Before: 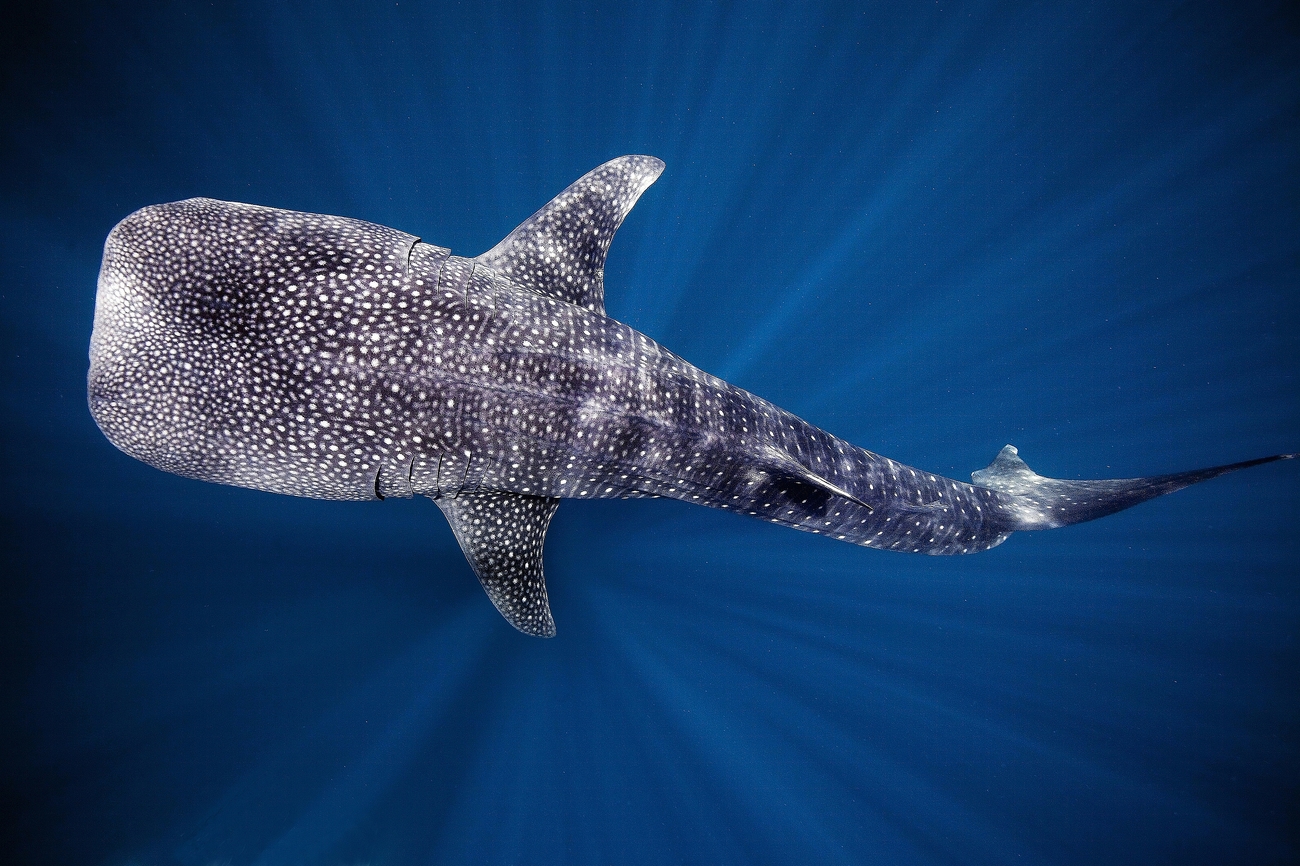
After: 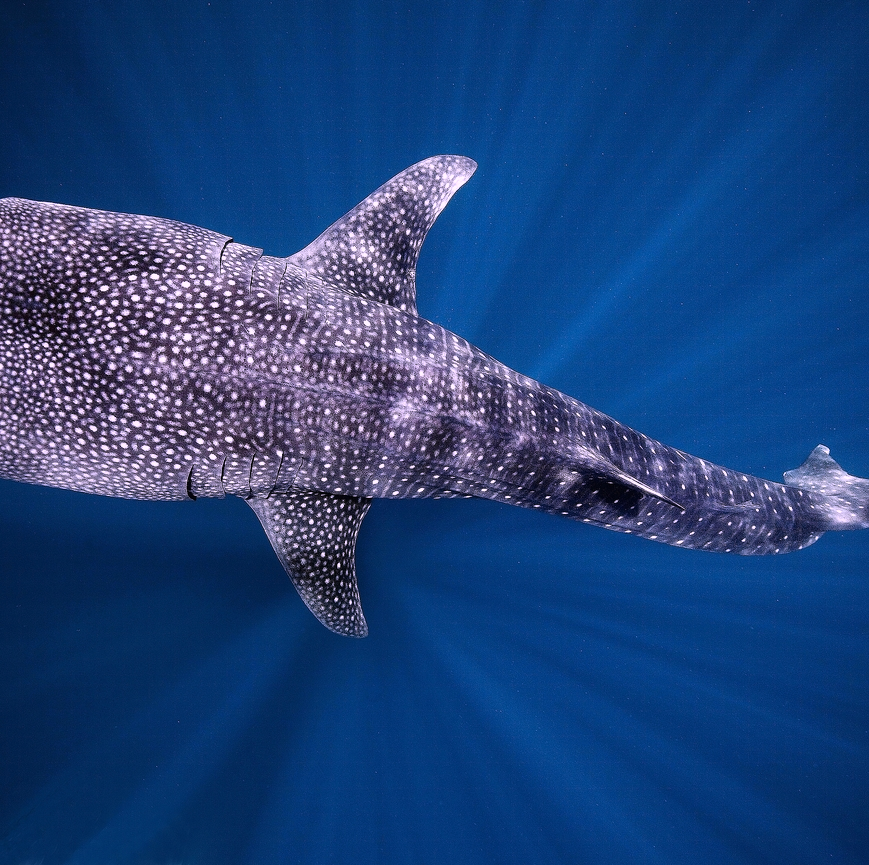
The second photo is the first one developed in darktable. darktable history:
color correction: highlights a* 15.41, highlights b* -20.69
crop and rotate: left 14.479%, right 18.601%
